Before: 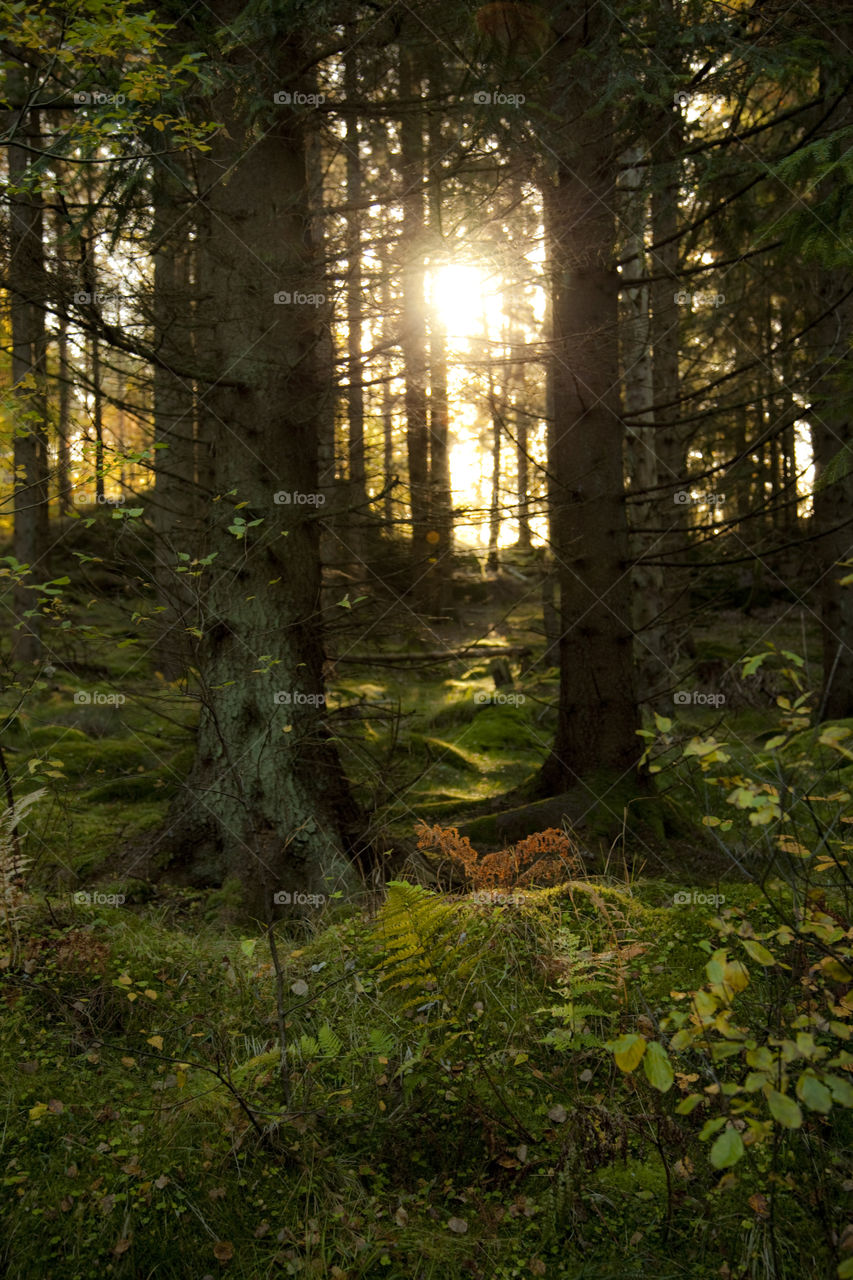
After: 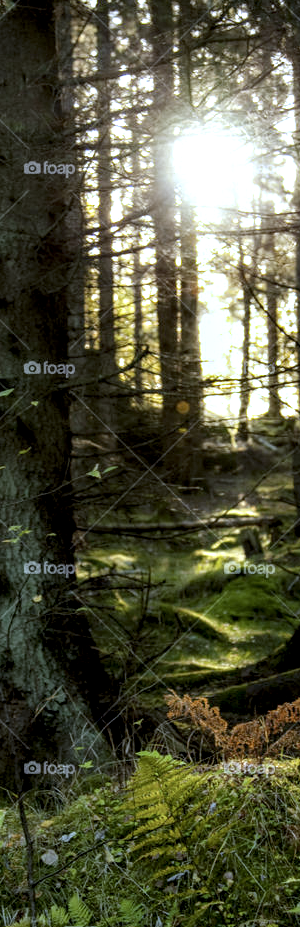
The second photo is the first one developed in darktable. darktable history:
local contrast: highlights 65%, shadows 54%, detail 169%, midtone range 0.514
crop and rotate: left 29.476%, top 10.214%, right 35.32%, bottom 17.333%
white balance: red 0.871, blue 1.249
